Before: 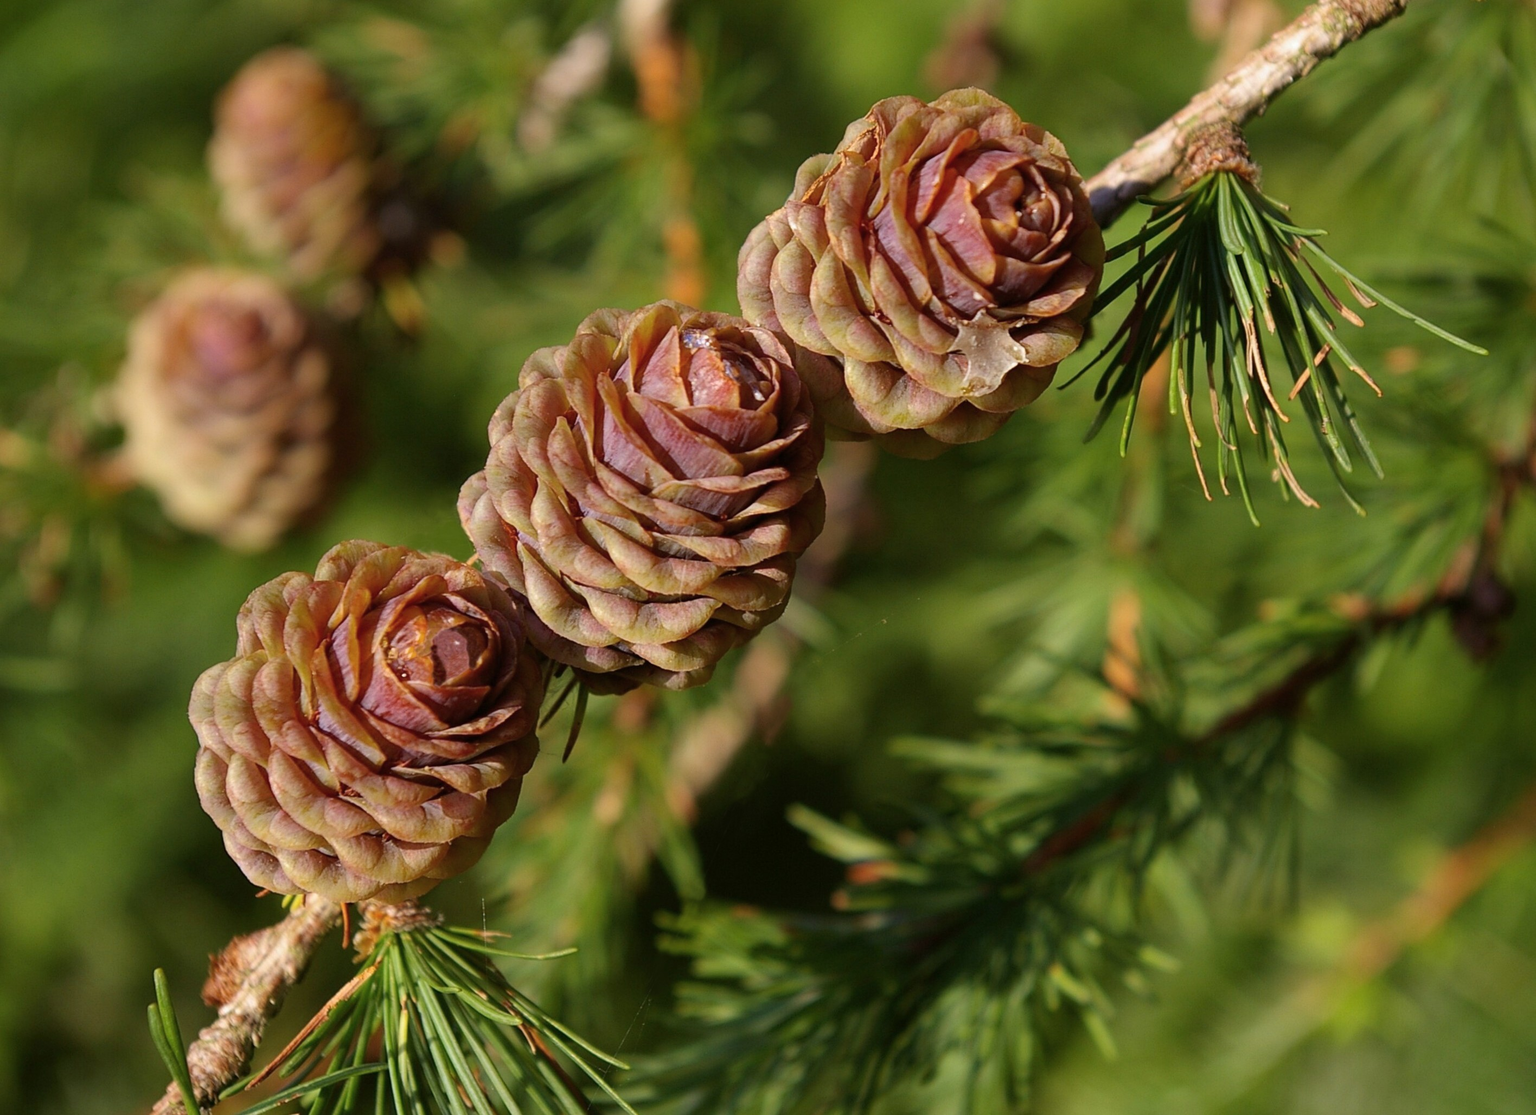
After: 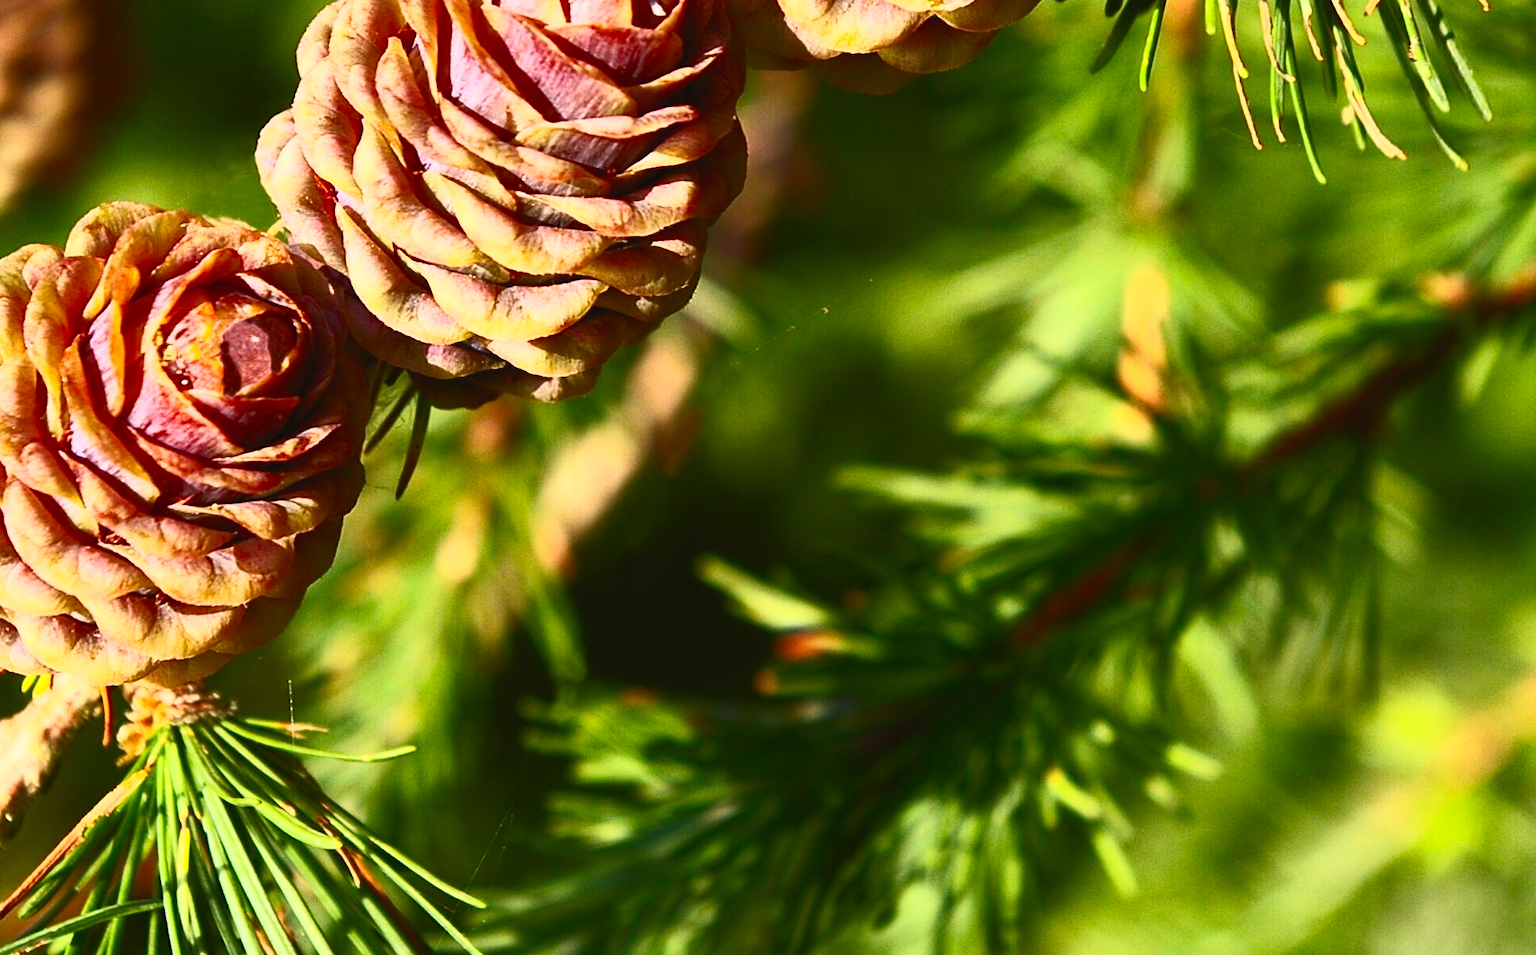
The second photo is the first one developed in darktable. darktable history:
crop and rotate: left 17.319%, top 34.884%, right 7.684%, bottom 0.818%
contrast brightness saturation: contrast 0.821, brightness 0.587, saturation 0.599
